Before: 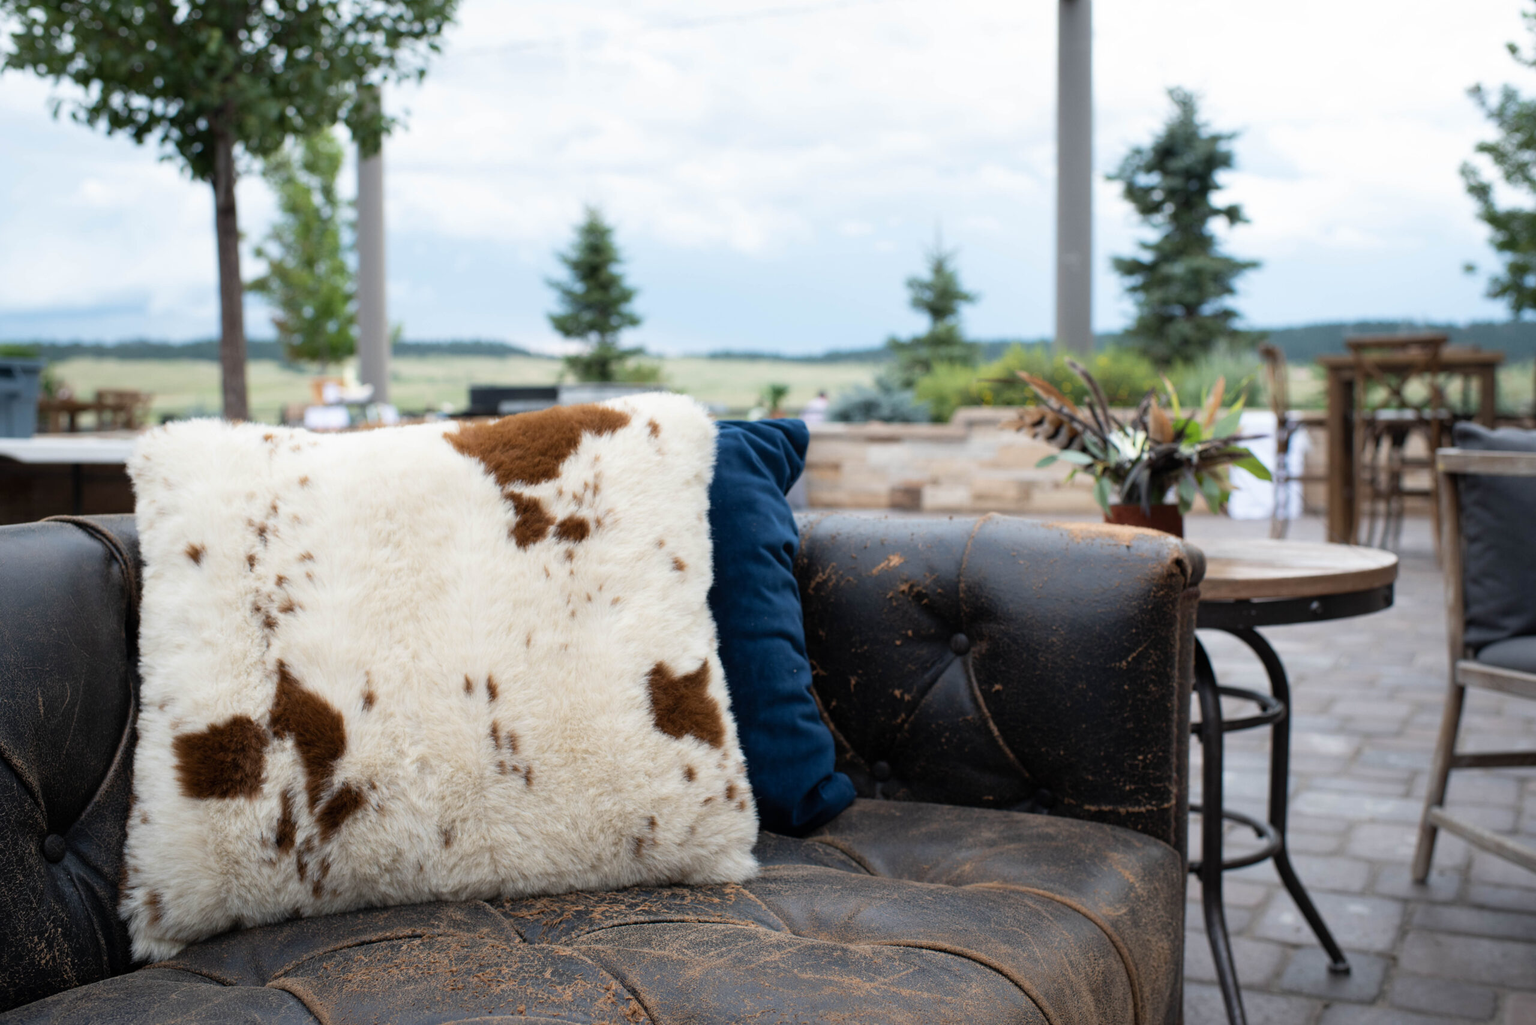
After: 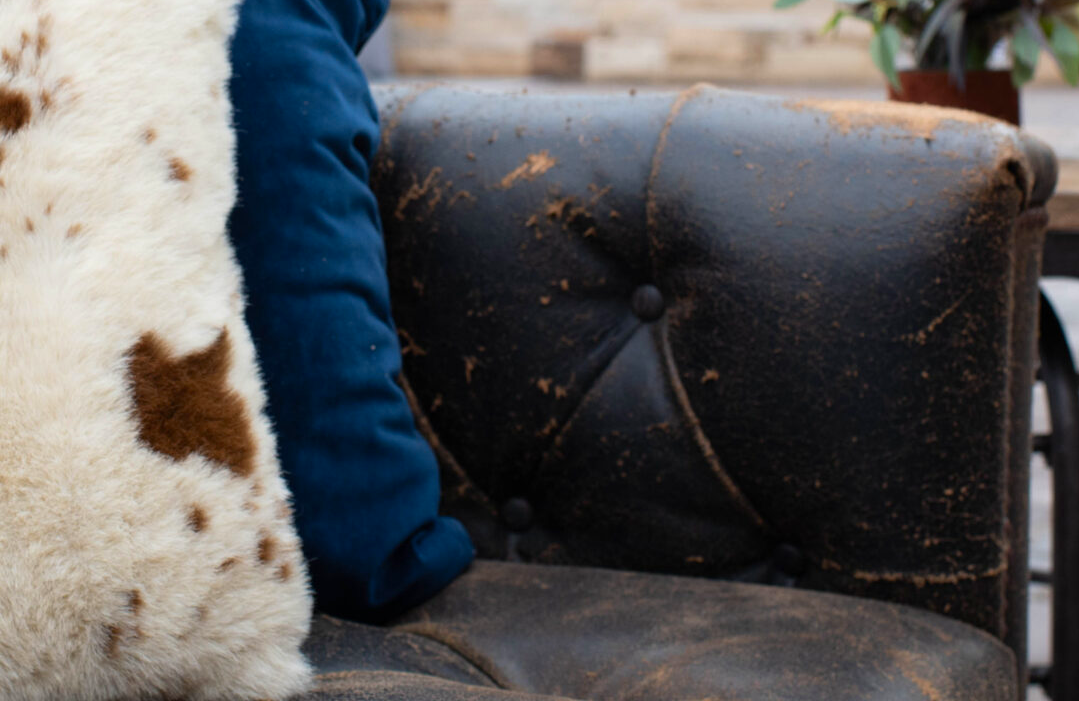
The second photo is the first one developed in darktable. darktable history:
crop: left 37.221%, top 45.169%, right 20.63%, bottom 13.777%
contrast brightness saturation: contrast 0.04, saturation 0.16
